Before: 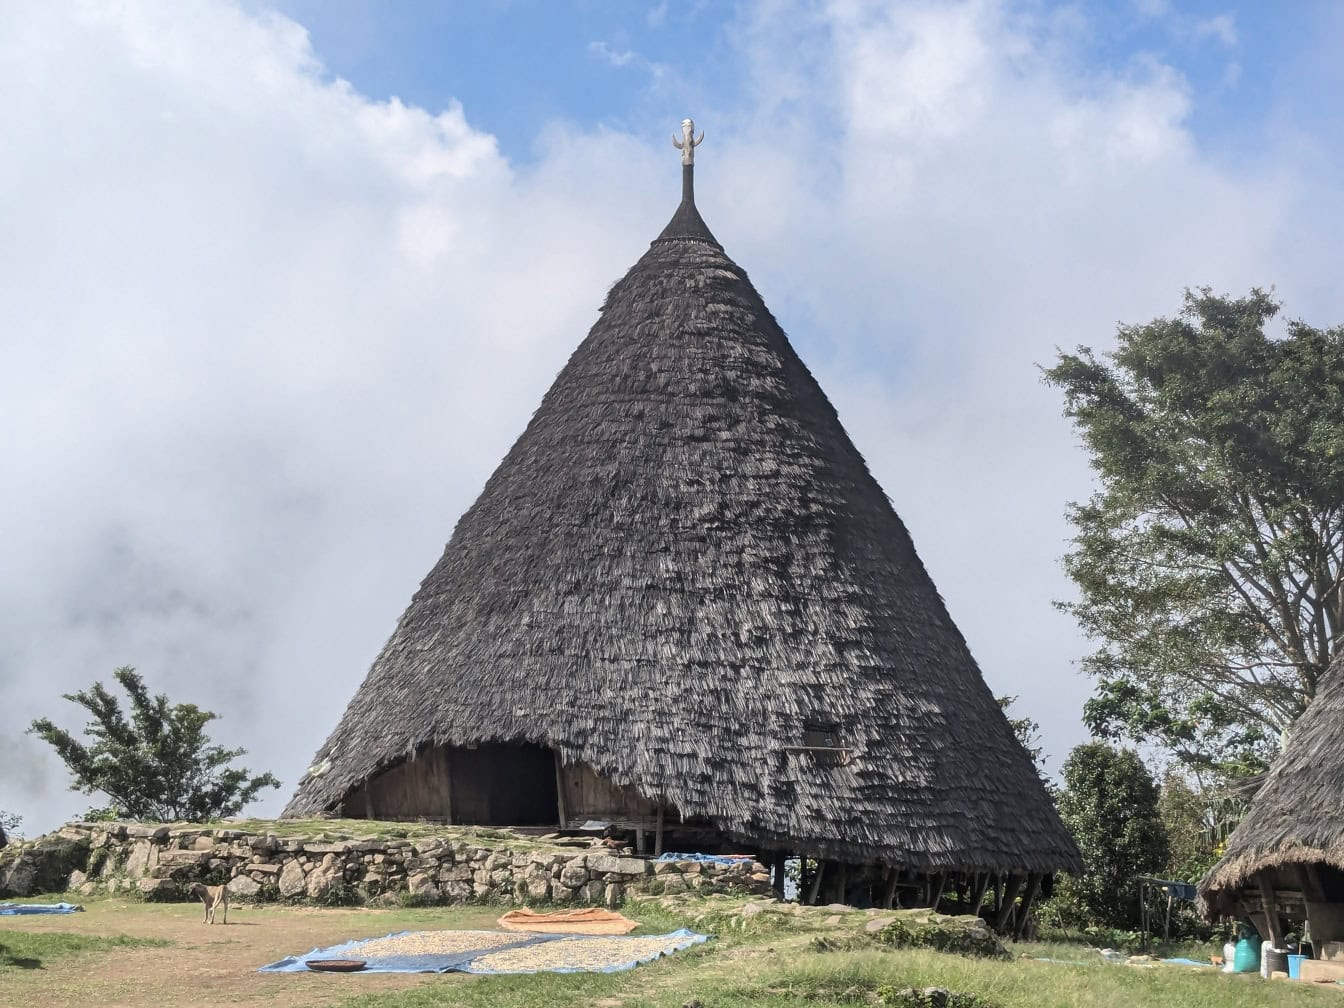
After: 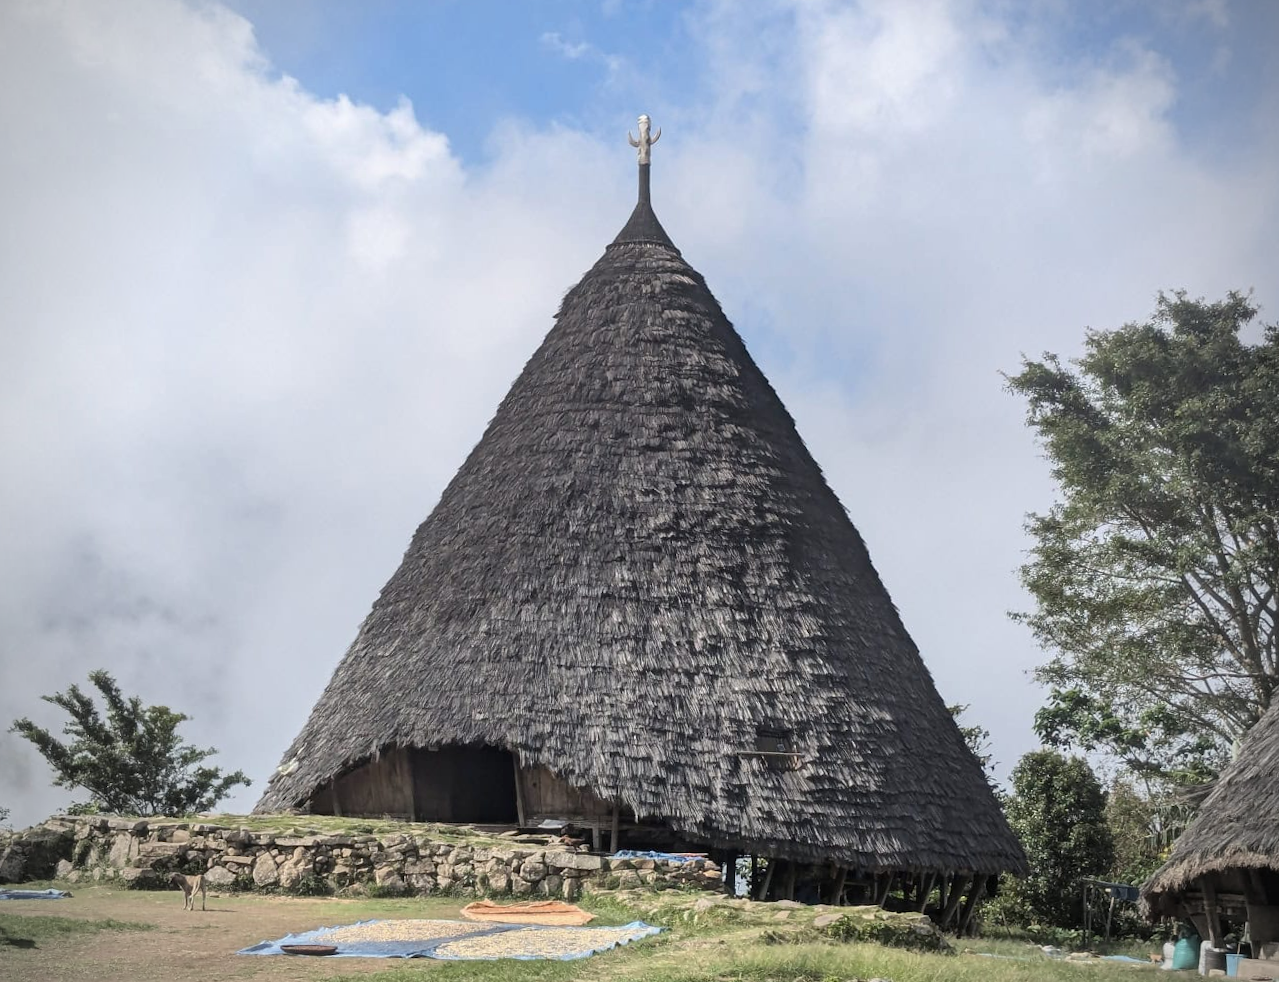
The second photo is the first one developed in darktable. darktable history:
vignetting: on, module defaults
rotate and perspective: rotation 0.074°, lens shift (vertical) 0.096, lens shift (horizontal) -0.041, crop left 0.043, crop right 0.952, crop top 0.024, crop bottom 0.979
